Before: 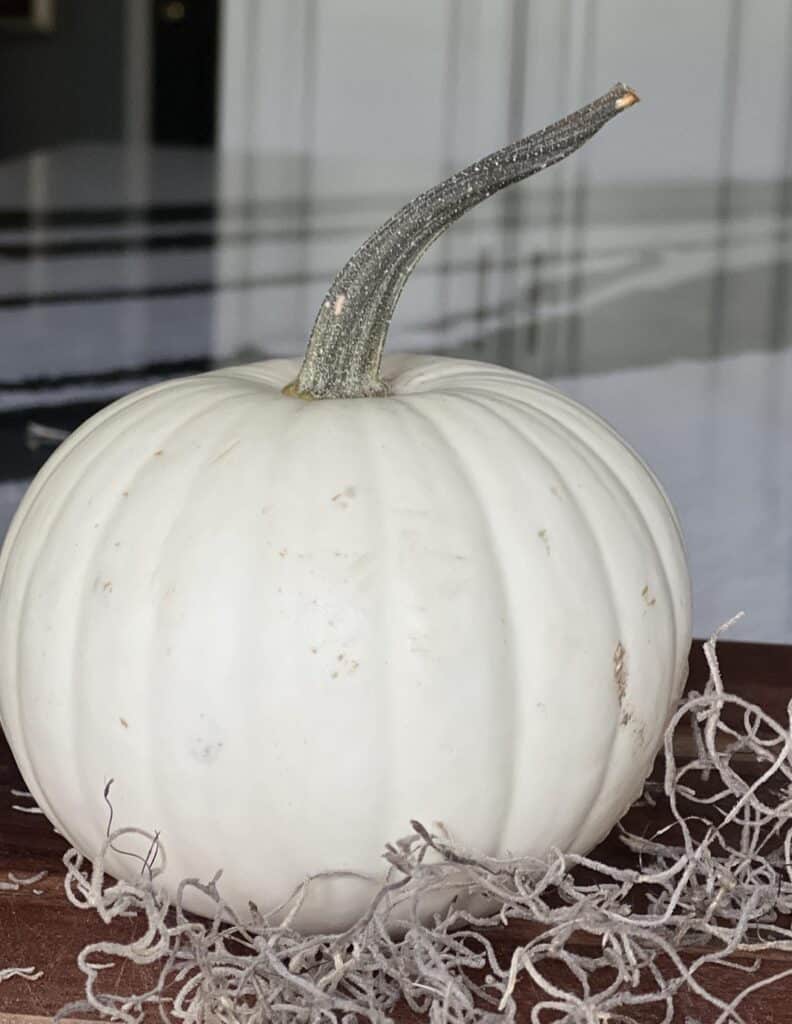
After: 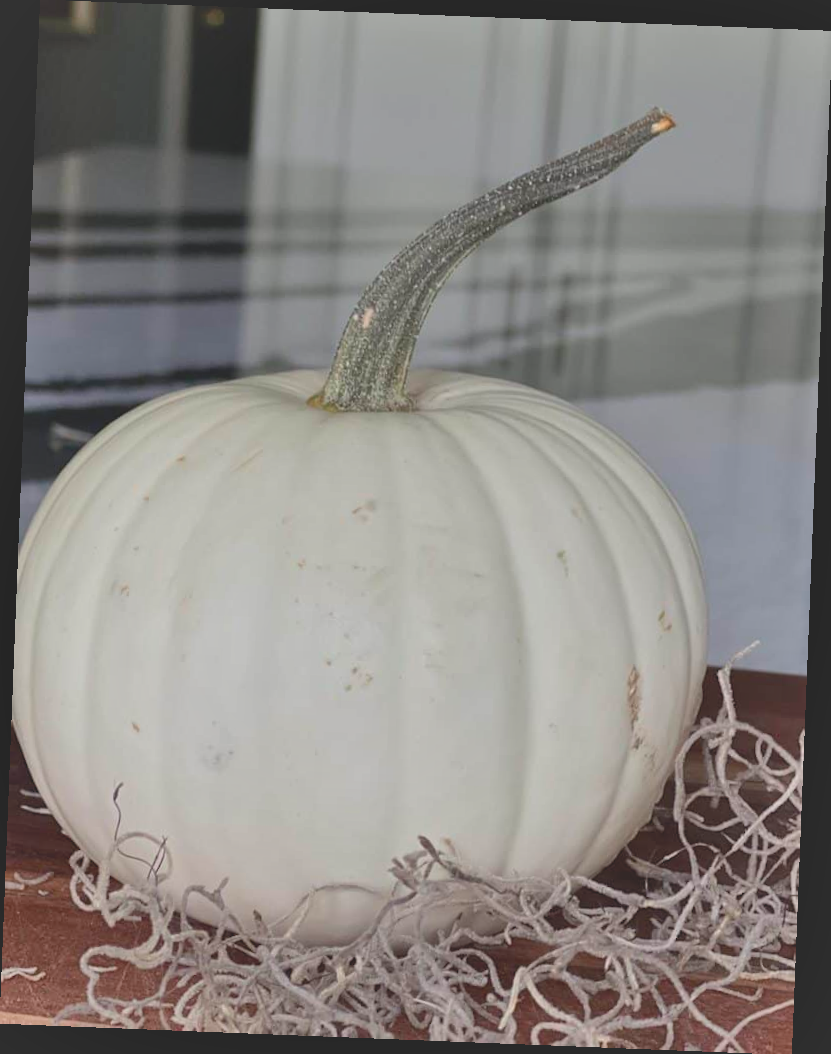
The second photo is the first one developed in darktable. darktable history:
rotate and perspective: rotation 2.27°, automatic cropping off
contrast brightness saturation: contrast -0.28
shadows and highlights: white point adjustment 1, soften with gaussian
tone equalizer: on, module defaults
